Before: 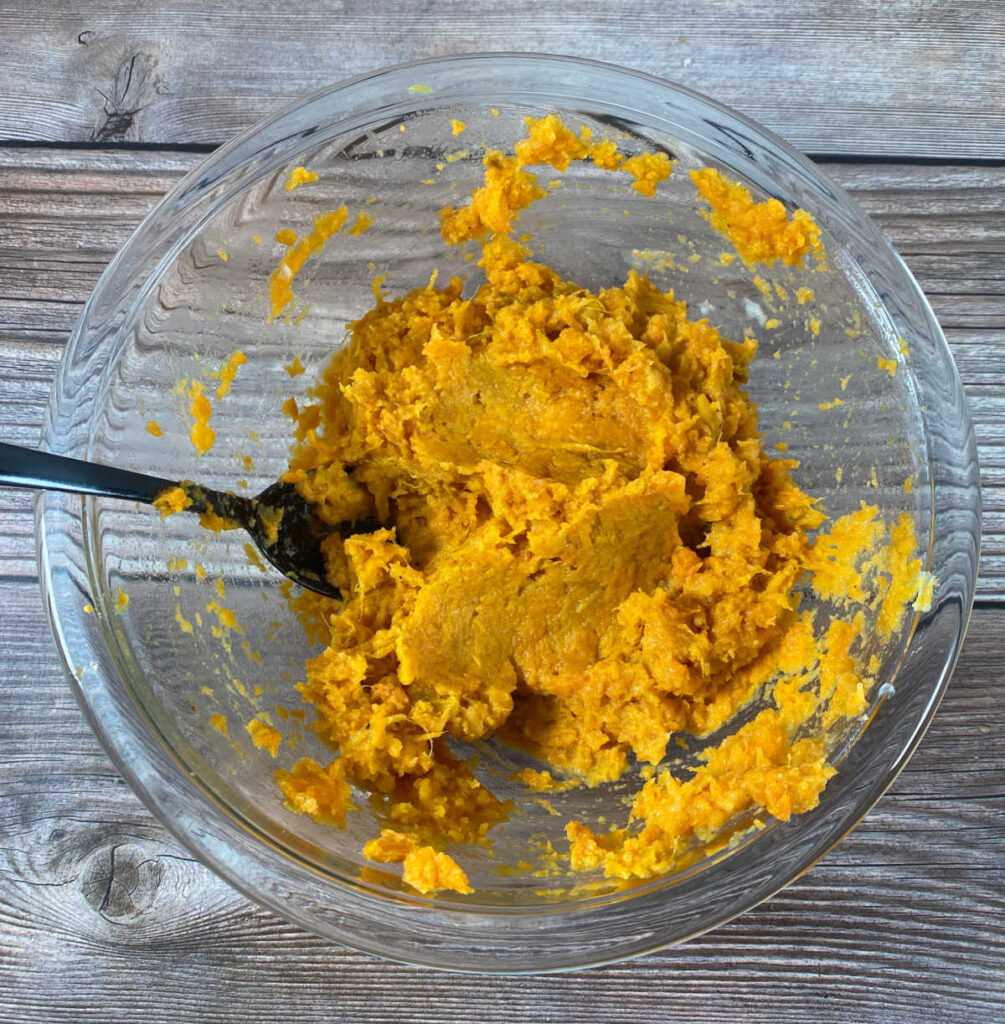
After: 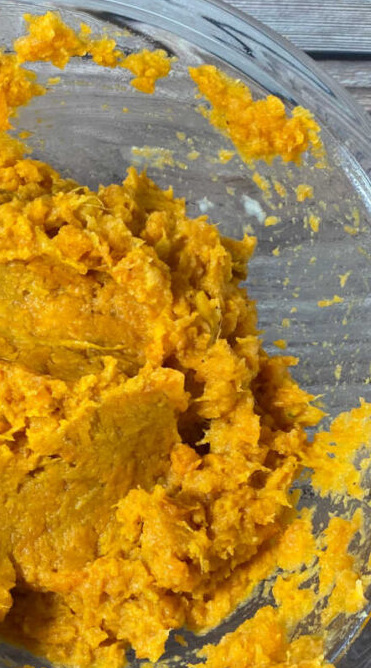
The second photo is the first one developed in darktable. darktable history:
crop and rotate: left 49.907%, top 10.135%, right 13.094%, bottom 24.558%
